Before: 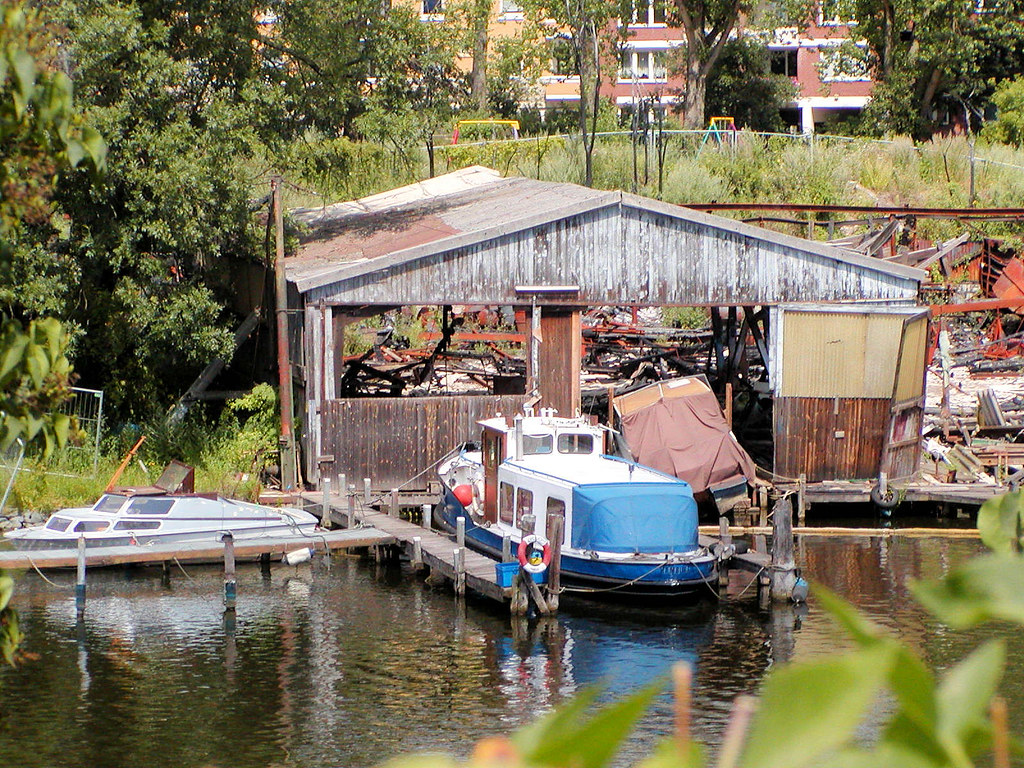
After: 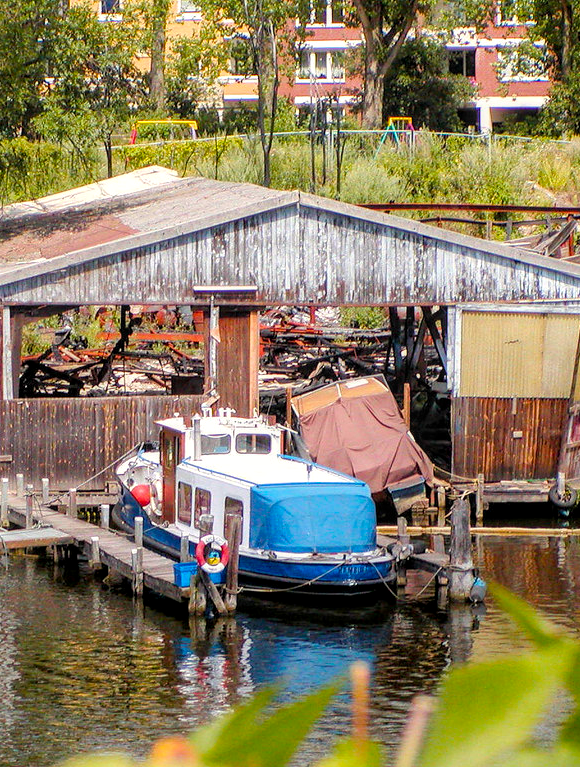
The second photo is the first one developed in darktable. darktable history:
crop: left 31.458%, top 0%, right 11.876%
color balance rgb: perceptual saturation grading › global saturation 20%, global vibrance 20%
local contrast: on, module defaults
white balance: red 1.009, blue 0.985
